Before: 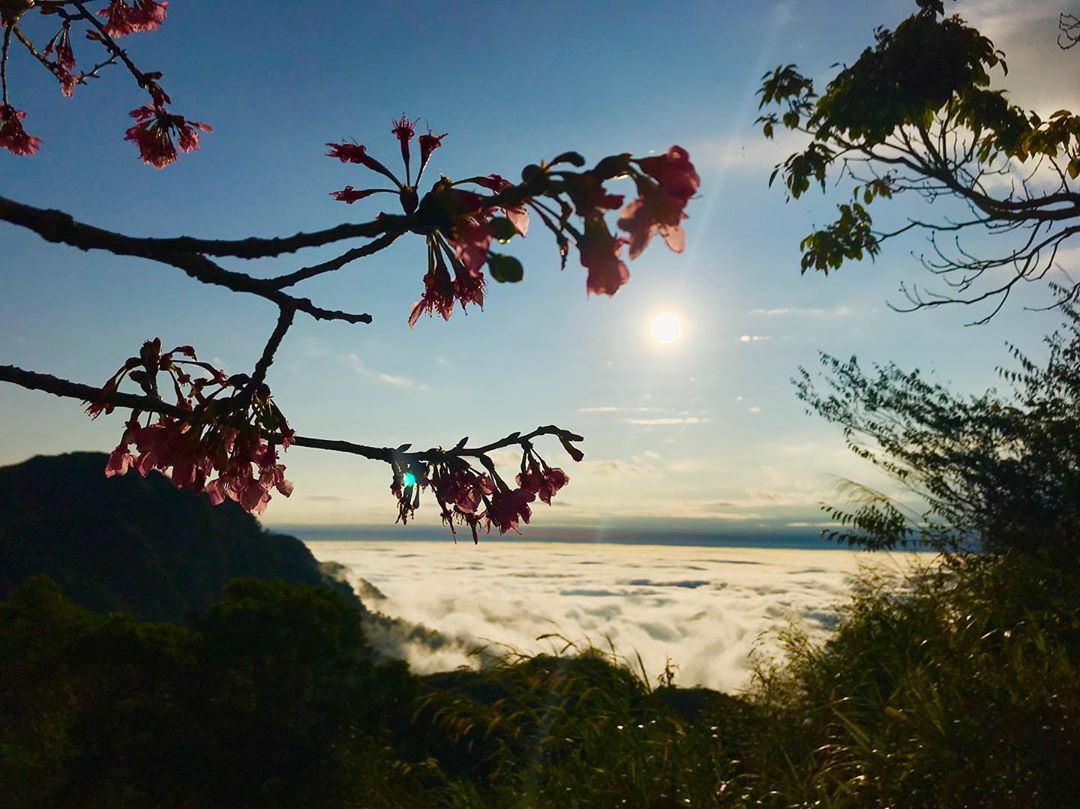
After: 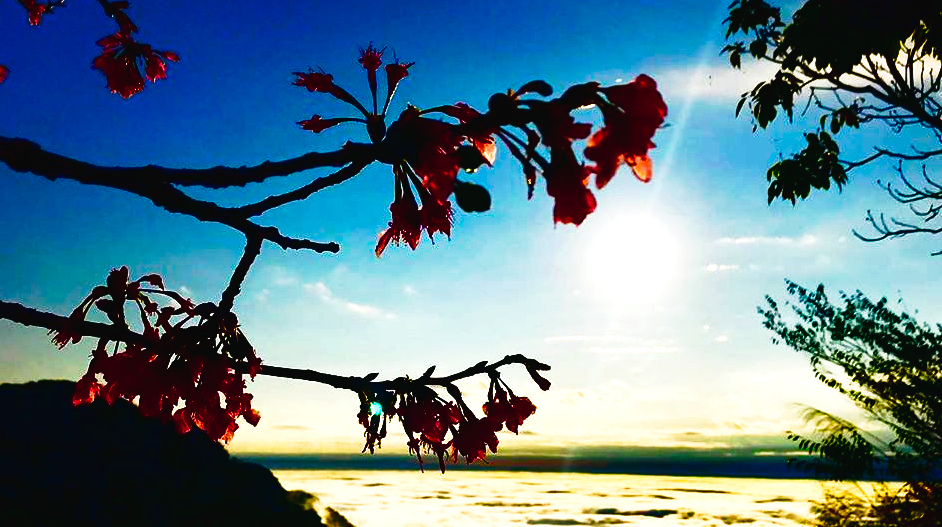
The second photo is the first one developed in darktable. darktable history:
contrast brightness saturation: brightness -0.988, saturation 0.989
exposure: black level correction 0, exposure 0.698 EV, compensate highlight preservation false
tone curve: curves: ch0 [(0, 0.023) (0.087, 0.065) (0.184, 0.168) (0.45, 0.54) (0.57, 0.683) (0.706, 0.841) (0.877, 0.948) (1, 0.984)]; ch1 [(0, 0) (0.388, 0.369) (0.447, 0.447) (0.505, 0.5) (0.534, 0.535) (0.563, 0.563) (0.579, 0.59) (0.644, 0.663) (1, 1)]; ch2 [(0, 0) (0.301, 0.259) (0.385, 0.395) (0.492, 0.496) (0.518, 0.537) (0.583, 0.605) (0.673, 0.667) (1, 1)], preserve colors none
crop: left 3.091%, top 8.846%, right 9.651%, bottom 25.905%
